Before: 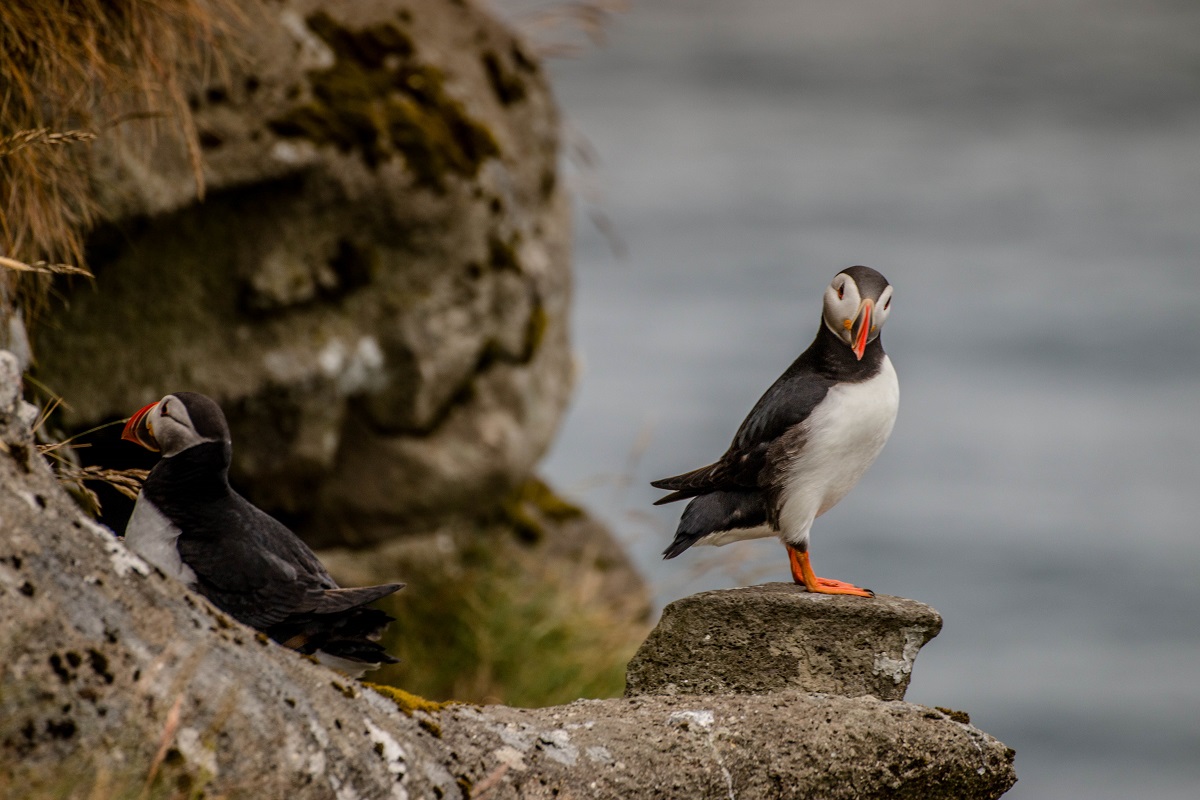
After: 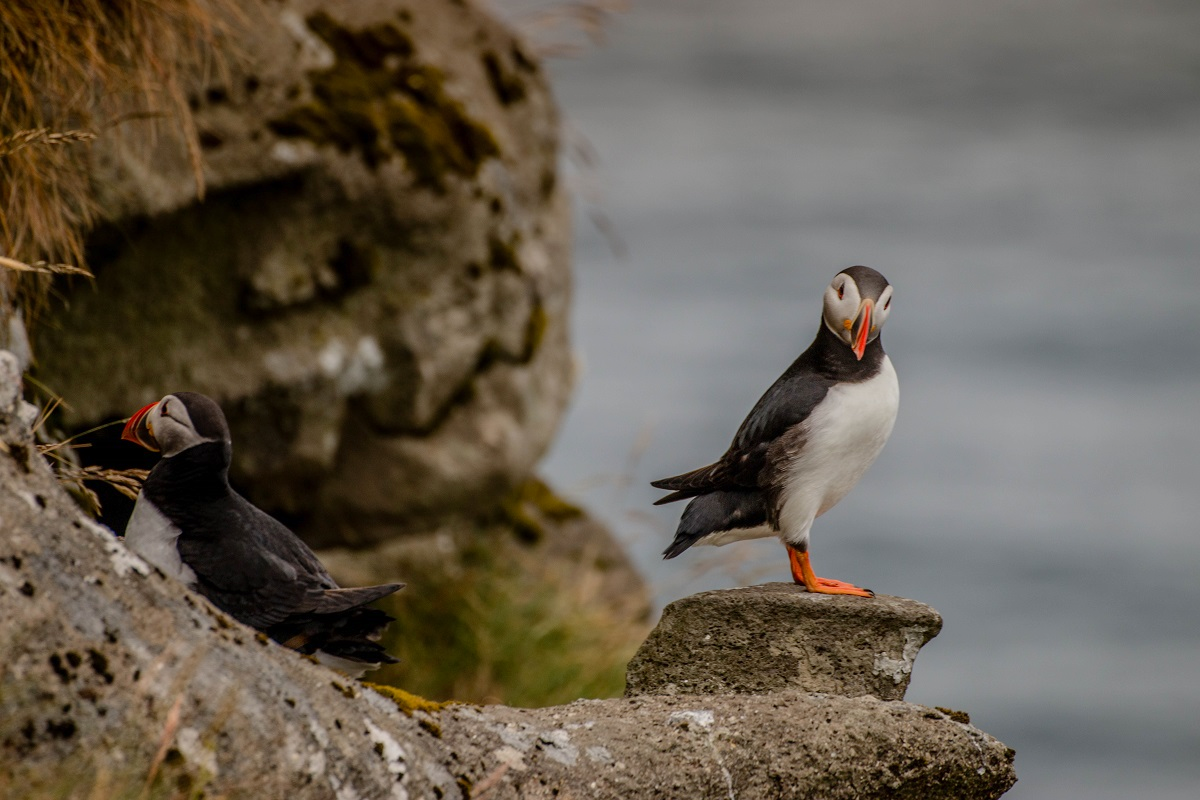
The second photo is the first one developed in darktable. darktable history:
levels: levels [0, 0.478, 1]
exposure: exposure -0.293 EV, compensate highlight preservation false
